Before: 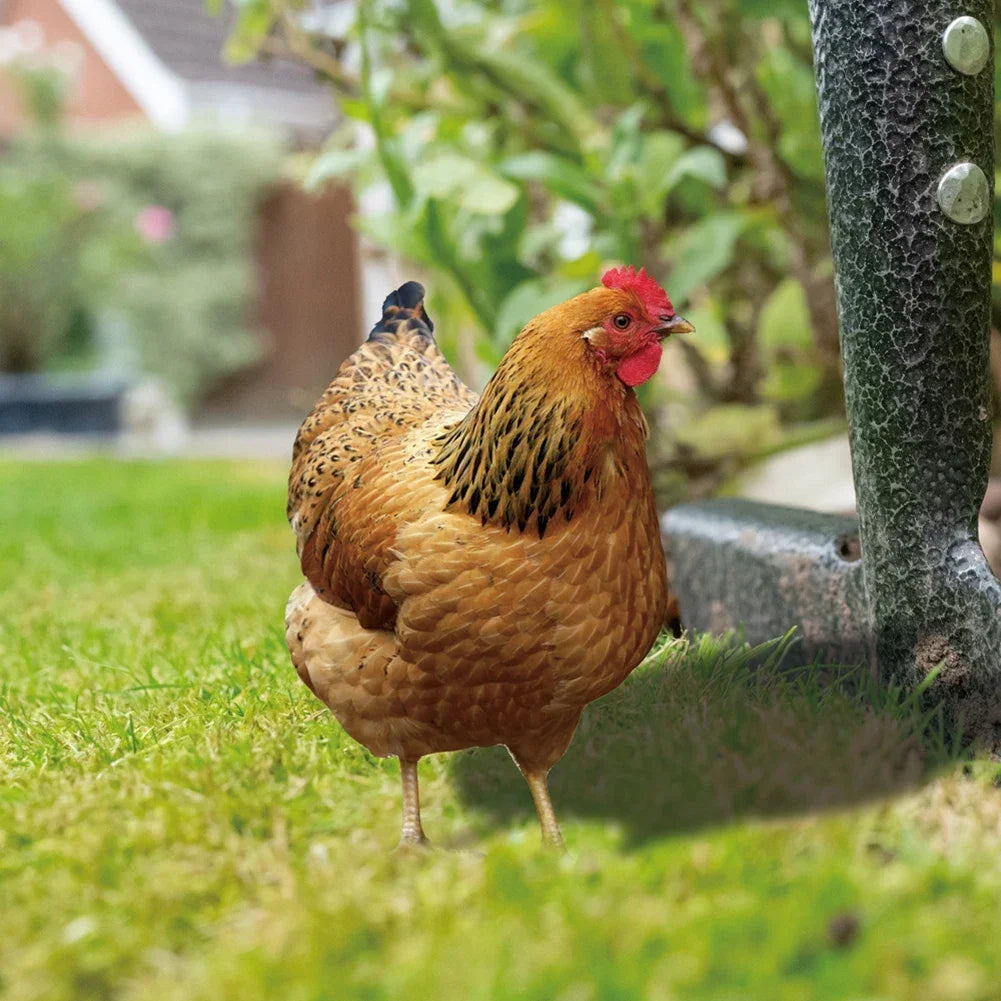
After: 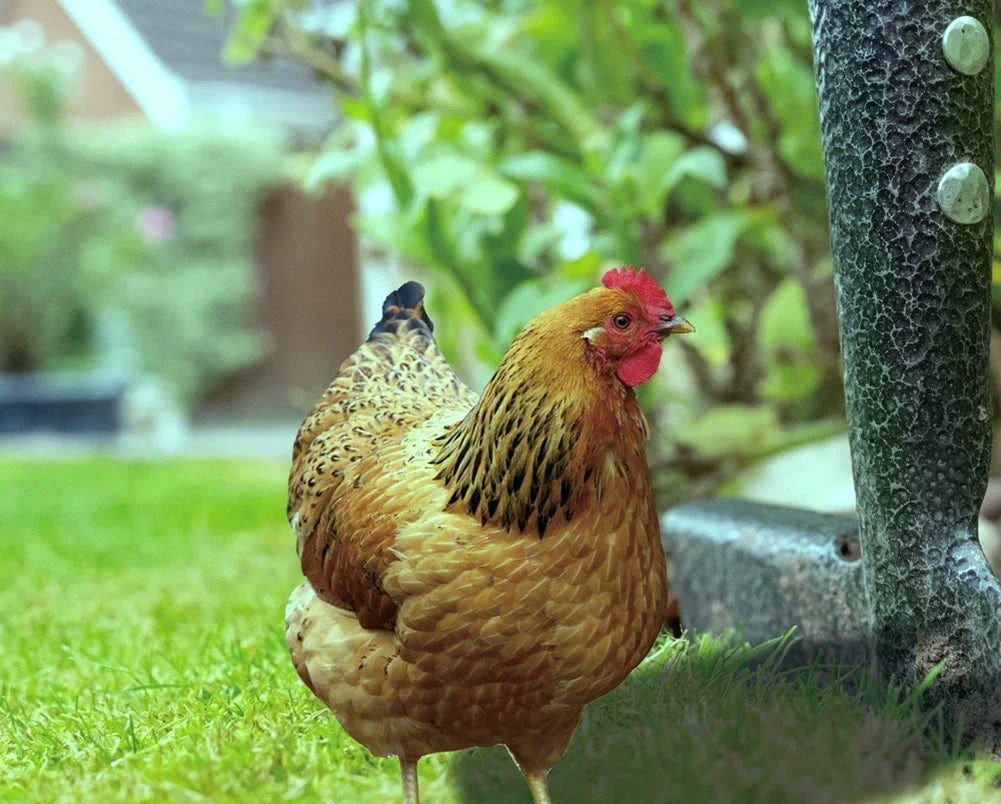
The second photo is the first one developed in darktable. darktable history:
color balance: mode lift, gamma, gain (sRGB), lift [0.997, 0.979, 1.021, 1.011], gamma [1, 1.084, 0.916, 0.998], gain [1, 0.87, 1.13, 1.101], contrast 4.55%, contrast fulcrum 38.24%, output saturation 104.09%
crop: bottom 19.644%
